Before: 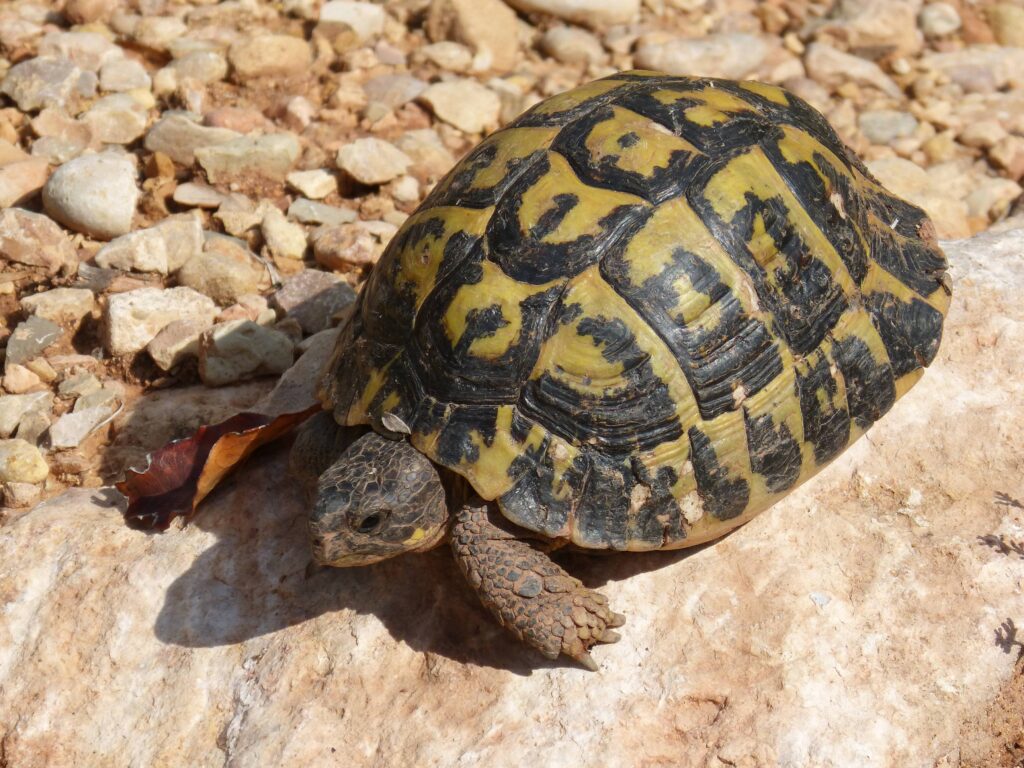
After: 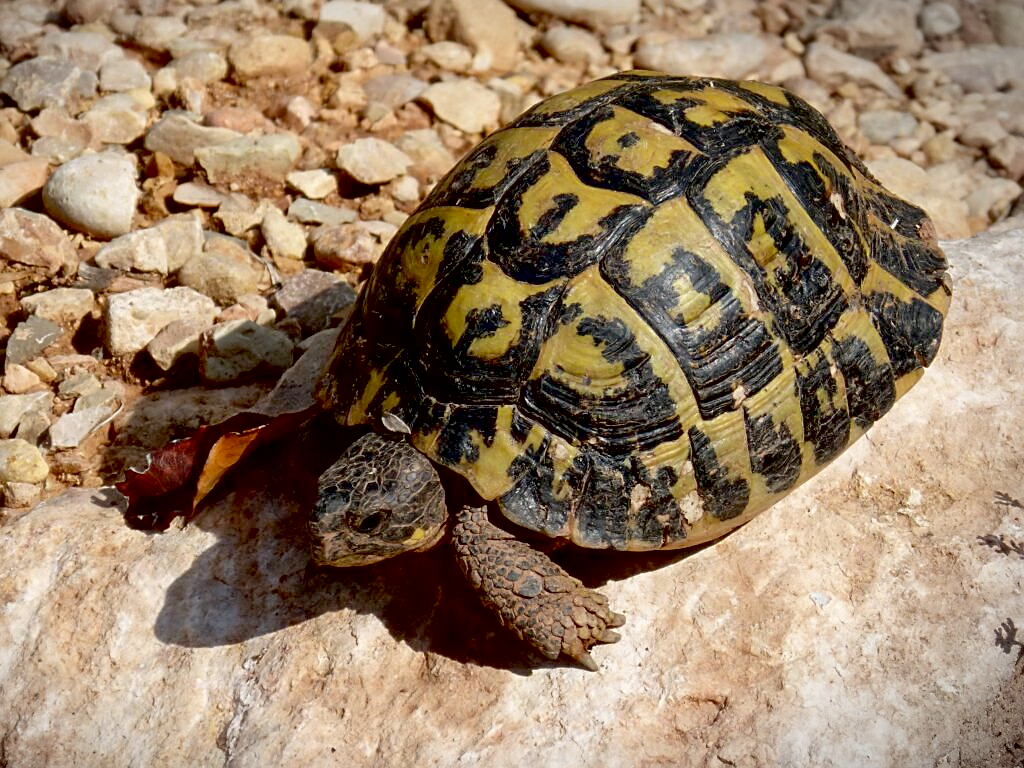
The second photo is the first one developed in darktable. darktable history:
vignetting: fall-off start 99.67%, center (-0.147, 0.02), width/height ratio 1.323
exposure: black level correction 0.028, exposure -0.075 EV, compensate highlight preservation false
sharpen: on, module defaults
local contrast: mode bilateral grid, contrast 20, coarseness 51, detail 121%, midtone range 0.2
